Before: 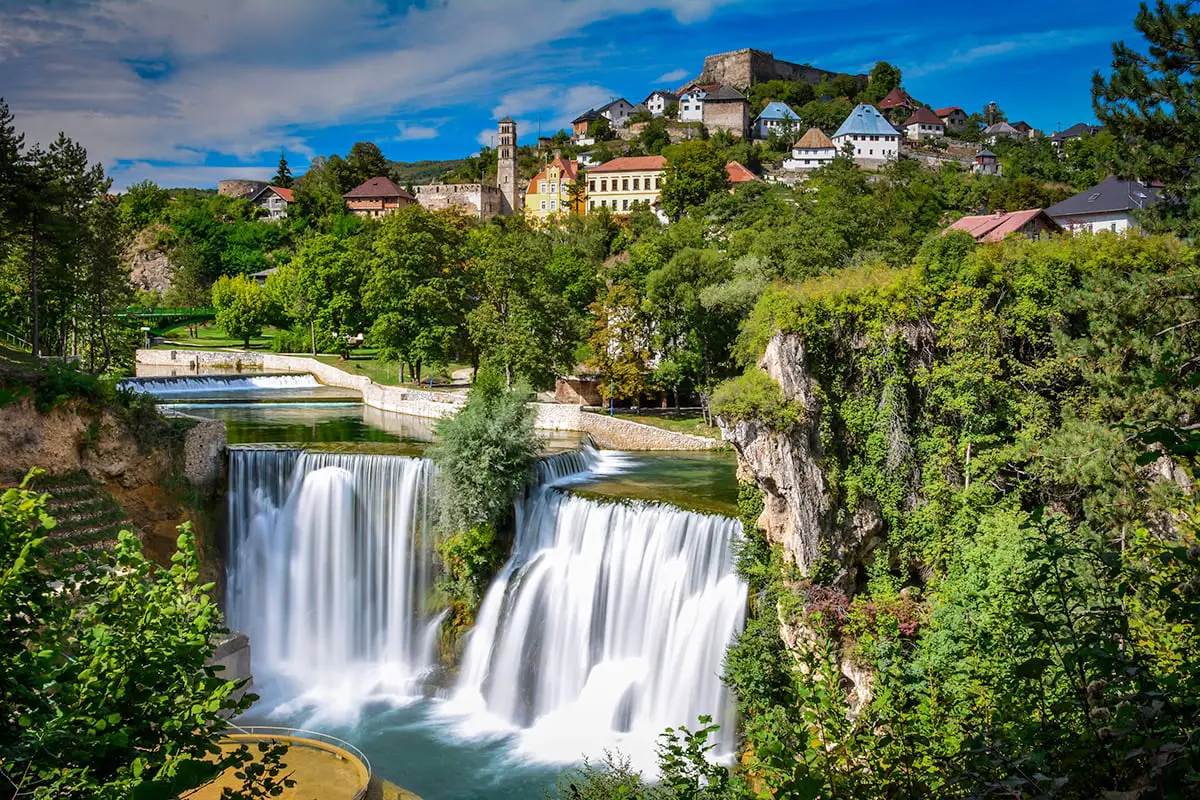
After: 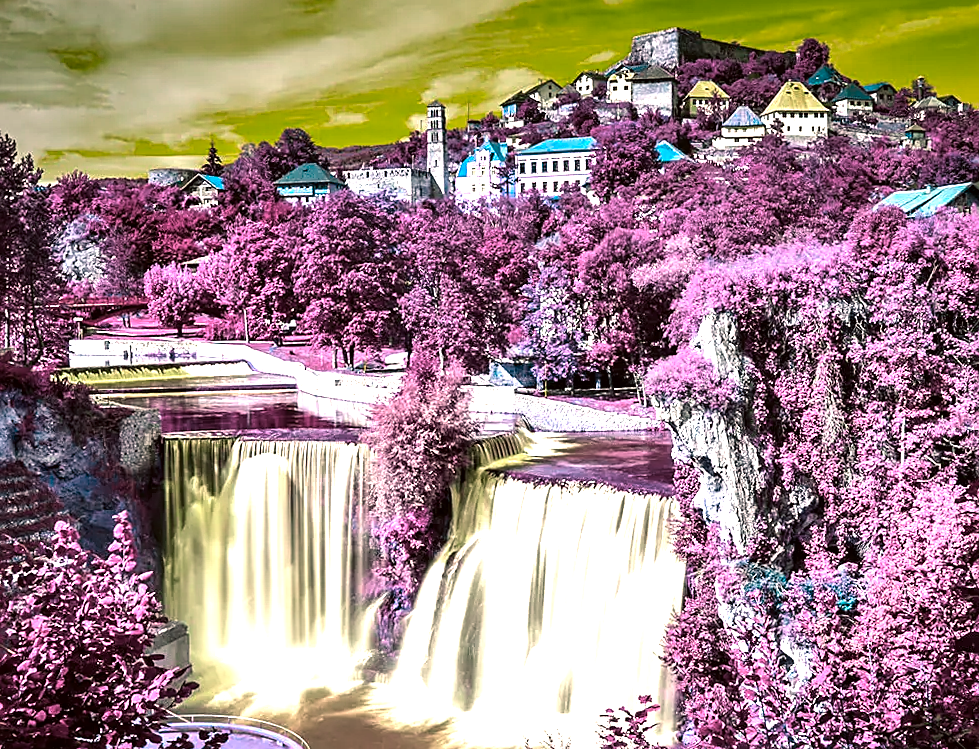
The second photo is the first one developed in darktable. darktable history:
crop and rotate: angle 1.07°, left 4.266%, top 1.04%, right 11.818%, bottom 2.625%
sharpen: on, module defaults
exposure: exposure 0.562 EV, compensate highlight preservation false
color balance rgb: highlights gain › chroma 4.578%, highlights gain › hue 34°, perceptual saturation grading › global saturation 0.021%, hue shift -149.93°, contrast 34.57%, saturation formula JzAzBz (2021)
color calibration: illuminant as shot in camera, x 0.358, y 0.373, temperature 4628.91 K
color correction: highlights a* -2.89, highlights b* -2.02, shadows a* 2.31, shadows b* 2.92
